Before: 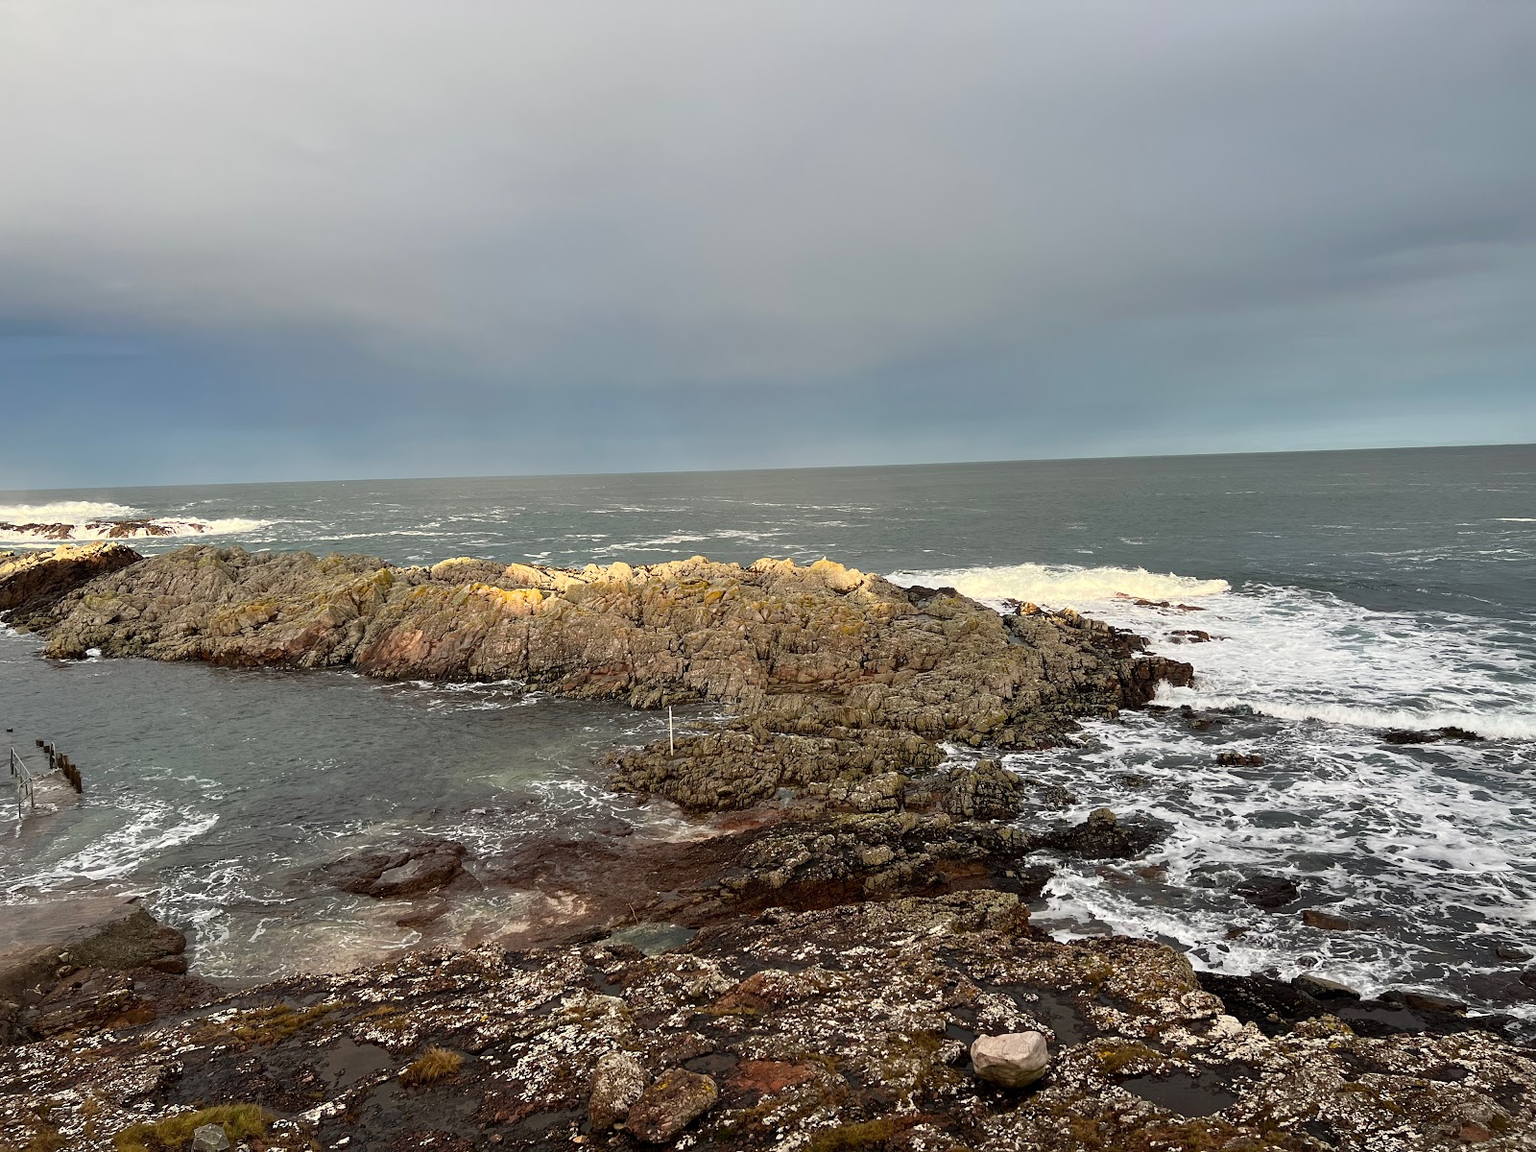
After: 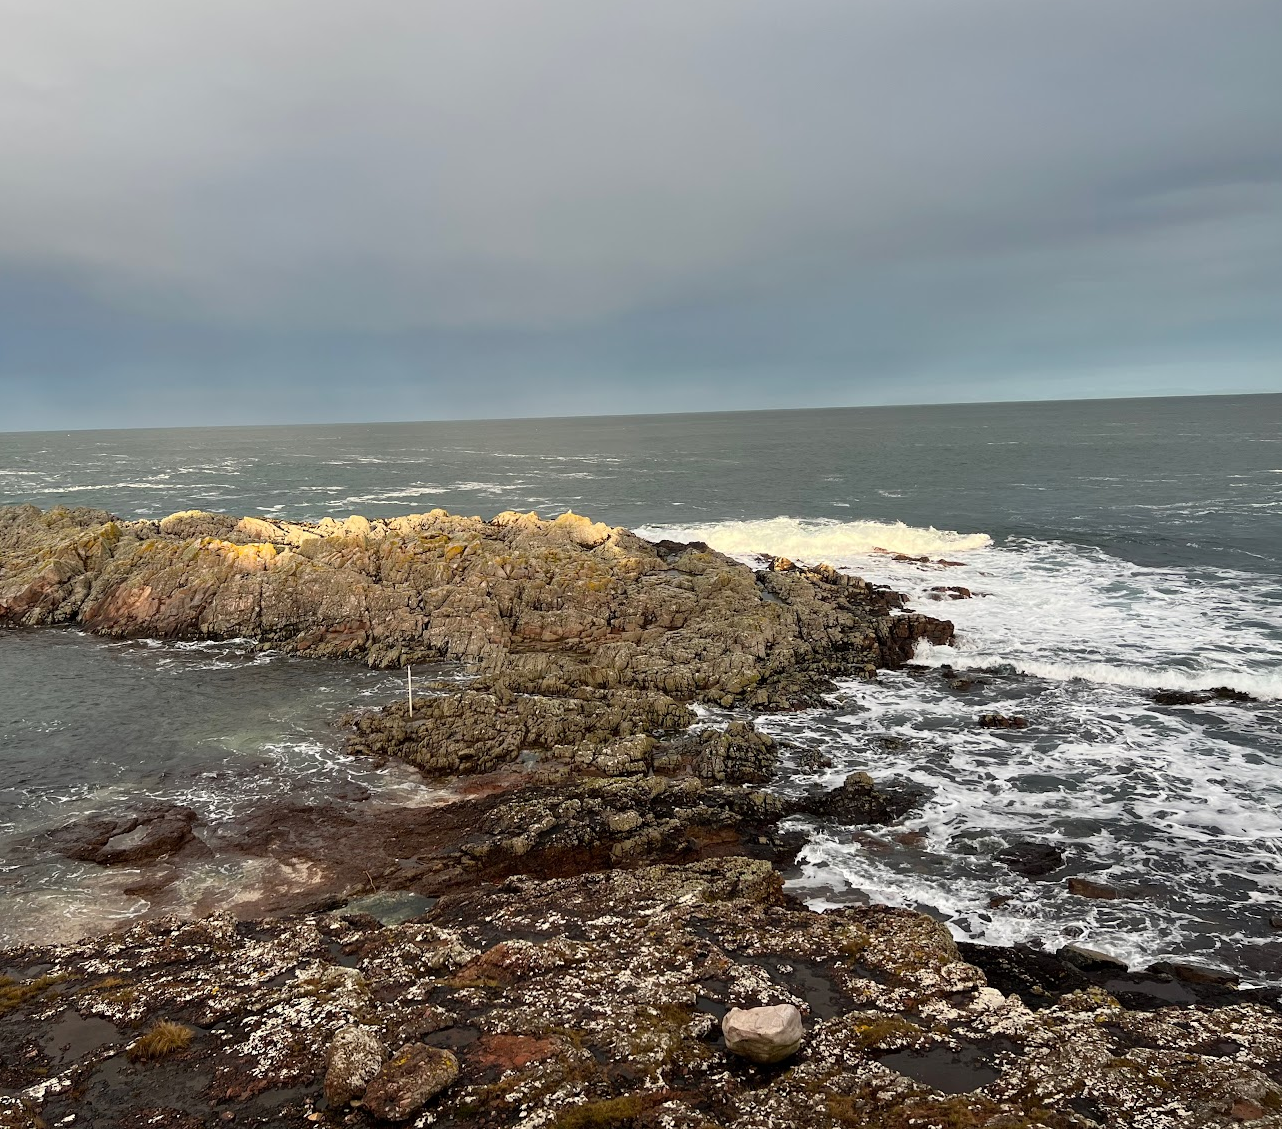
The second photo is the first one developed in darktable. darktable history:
crop and rotate: left 18.094%, top 5.9%, right 1.767%
